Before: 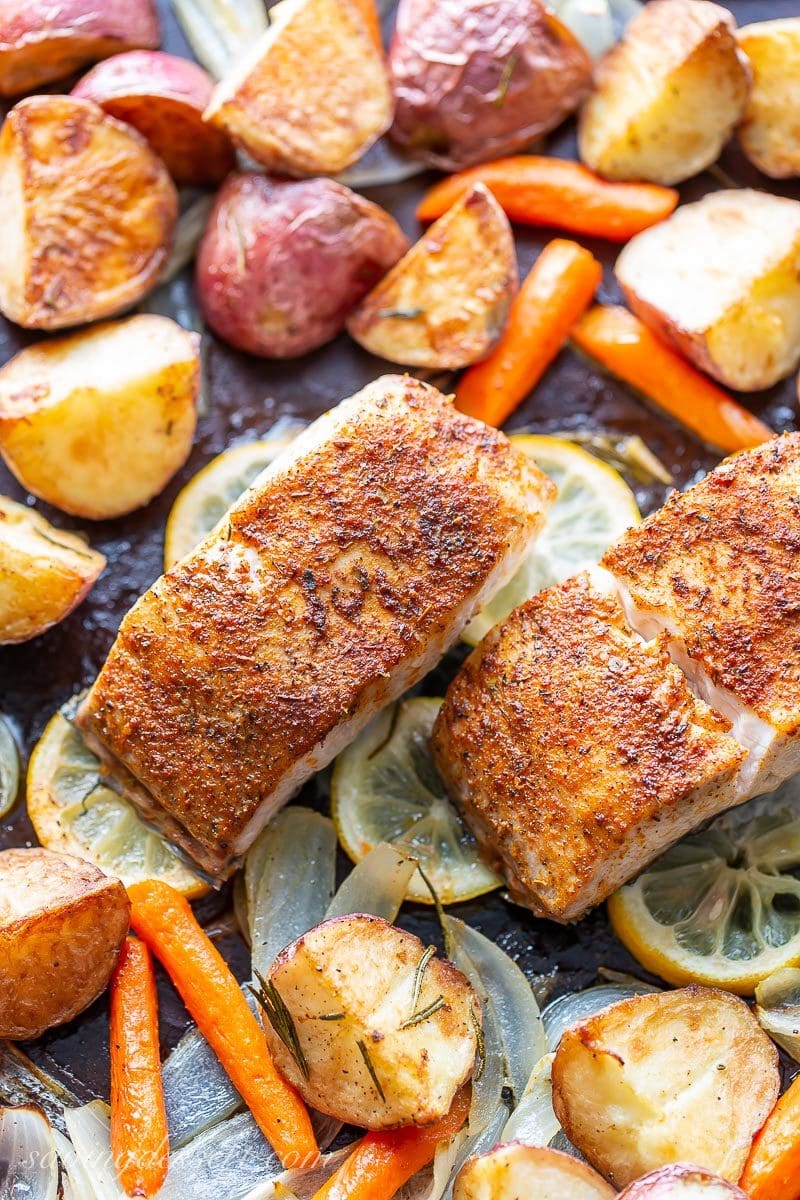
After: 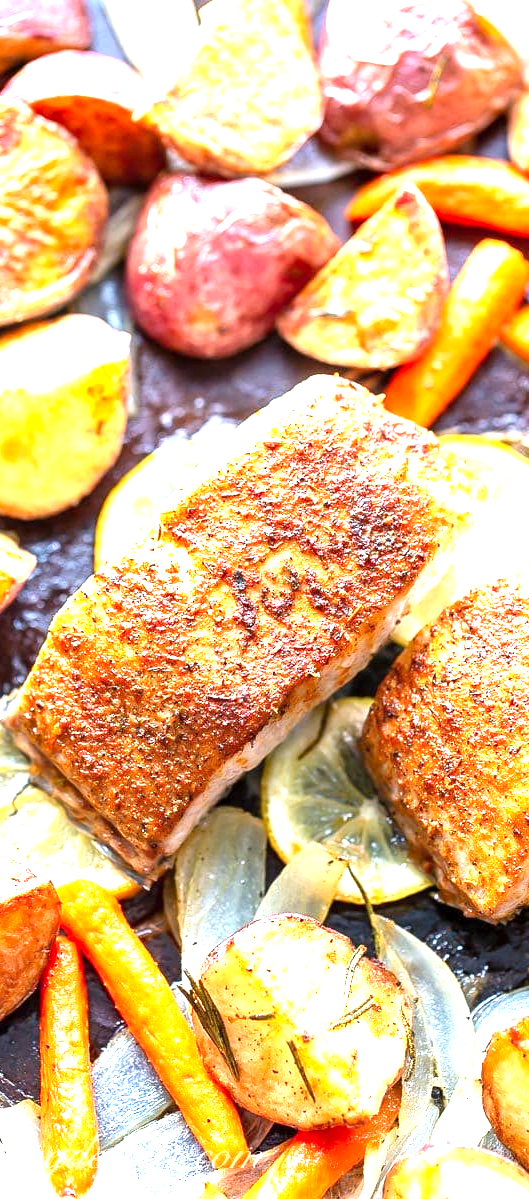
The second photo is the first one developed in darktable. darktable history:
crop and rotate: left 8.851%, right 24.997%
exposure: exposure 0.601 EV, compensate highlight preservation false
levels: black 0.072%, white 99.96%, levels [0, 0.394, 0.787]
color correction: highlights b* 0.007, saturation 0.993
